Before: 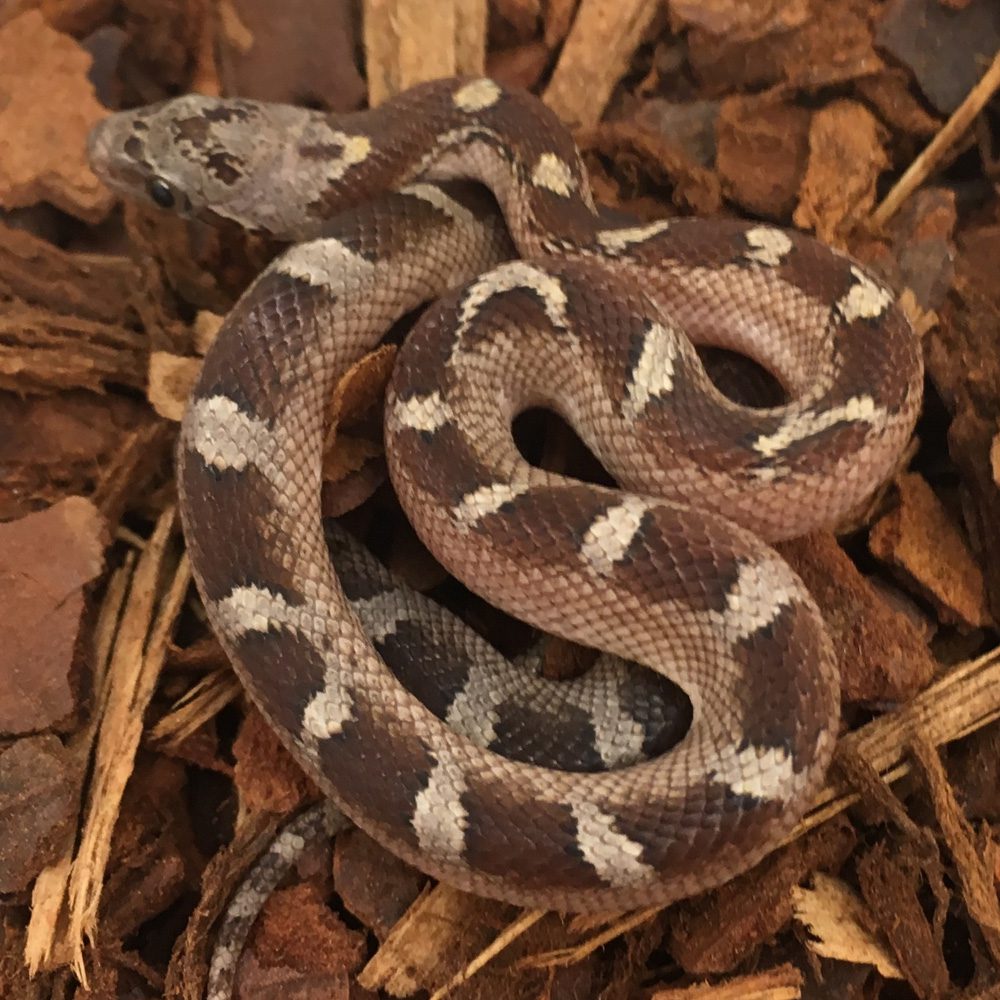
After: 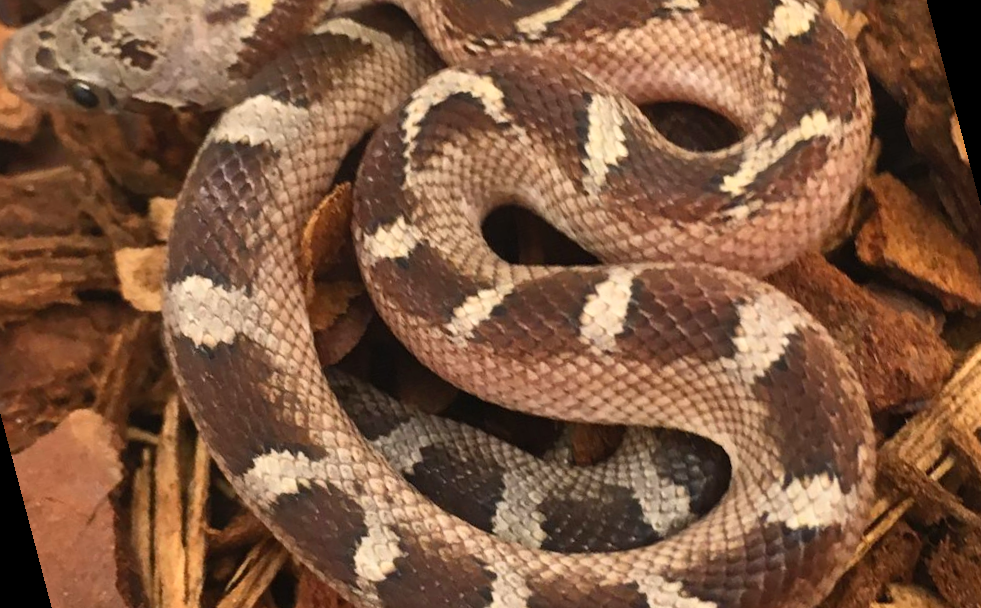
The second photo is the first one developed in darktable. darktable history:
contrast brightness saturation: contrast 0.2, brightness 0.16, saturation 0.22
rotate and perspective: rotation -14.8°, crop left 0.1, crop right 0.903, crop top 0.25, crop bottom 0.748
